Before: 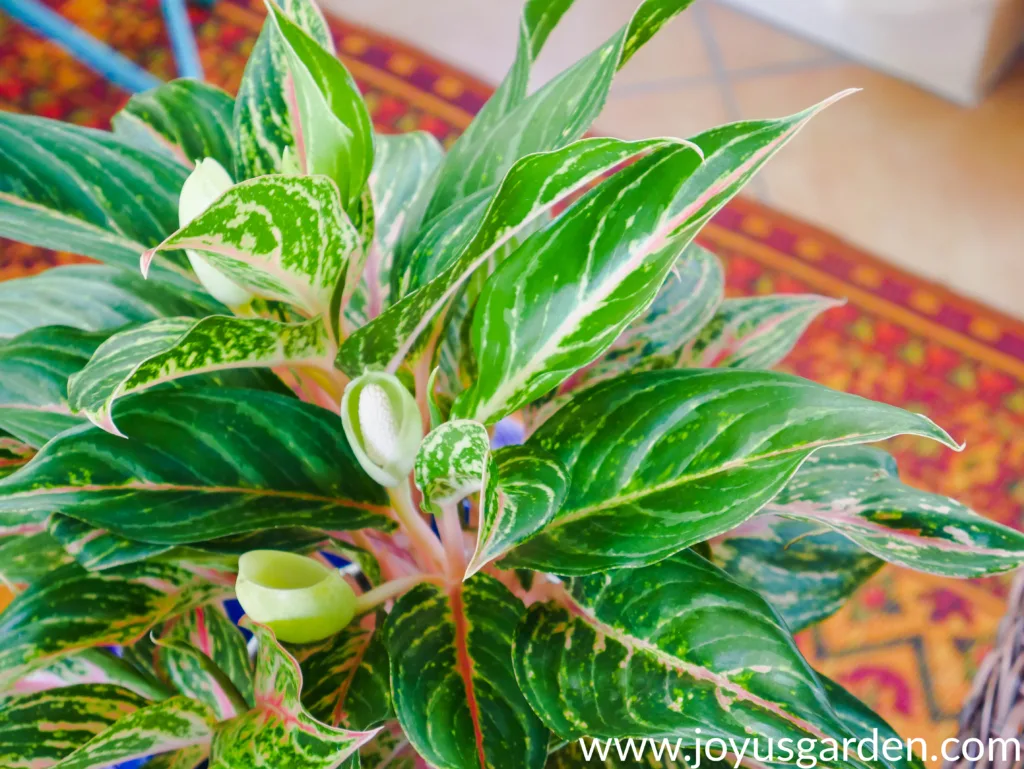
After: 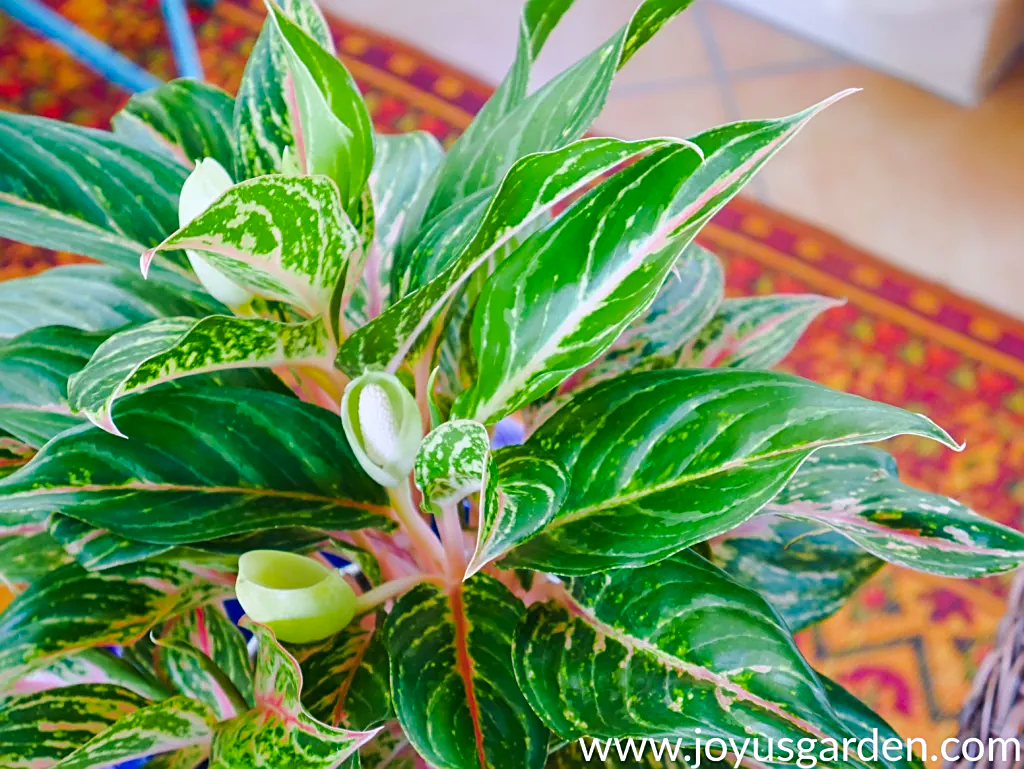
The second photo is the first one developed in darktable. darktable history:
color calibration: illuminant as shot in camera, x 0.358, y 0.373, temperature 4628.91 K
sharpen: on, module defaults
color balance rgb: perceptual saturation grading › global saturation 10.398%
